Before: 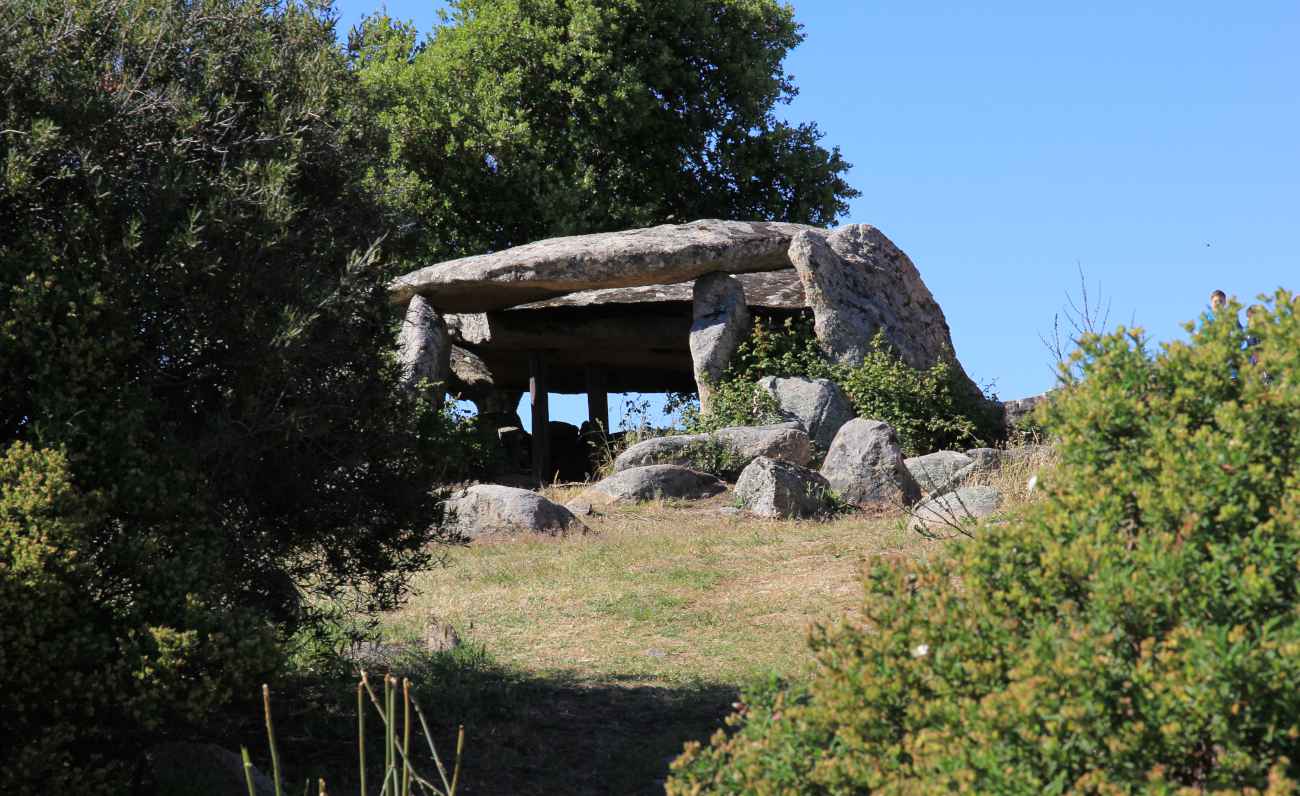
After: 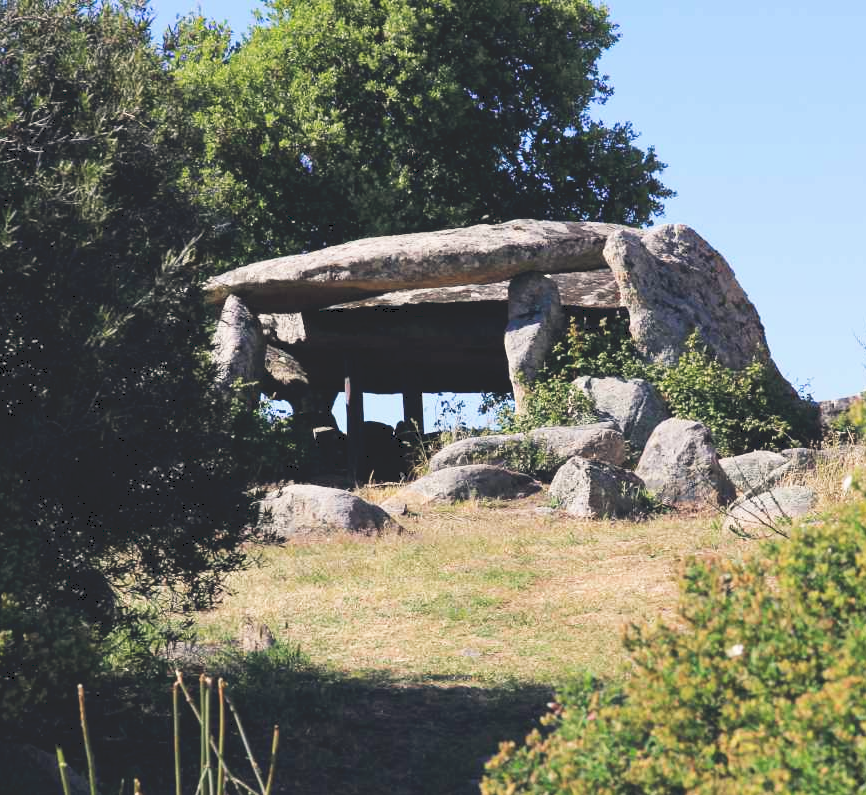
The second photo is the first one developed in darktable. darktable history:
crop and rotate: left 14.292%, right 19.041%
color balance rgb: shadows lift › hue 87.51°, highlights gain › chroma 1.62%, highlights gain › hue 55.1°, global offset › chroma 0.06%, global offset › hue 253.66°, linear chroma grading › global chroma 0.5%
tone curve: curves: ch0 [(0, 0) (0.003, 0.156) (0.011, 0.156) (0.025, 0.161) (0.044, 0.164) (0.069, 0.178) (0.1, 0.201) (0.136, 0.229) (0.177, 0.263) (0.224, 0.301) (0.277, 0.355) (0.335, 0.415) (0.399, 0.48) (0.468, 0.561) (0.543, 0.647) (0.623, 0.735) (0.709, 0.819) (0.801, 0.893) (0.898, 0.953) (1, 1)], preserve colors none
